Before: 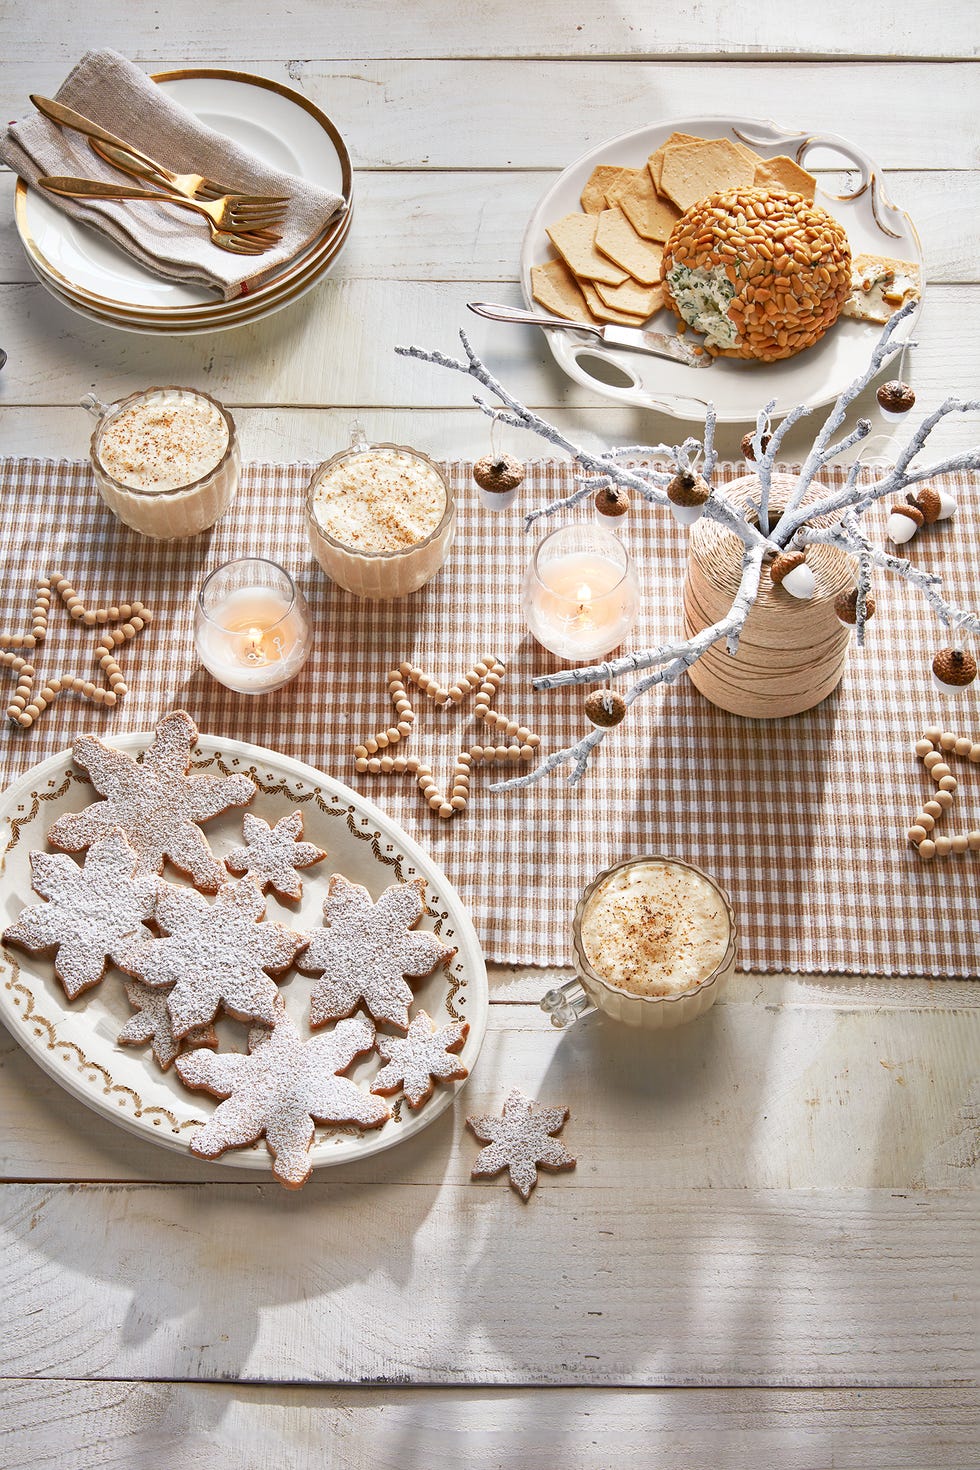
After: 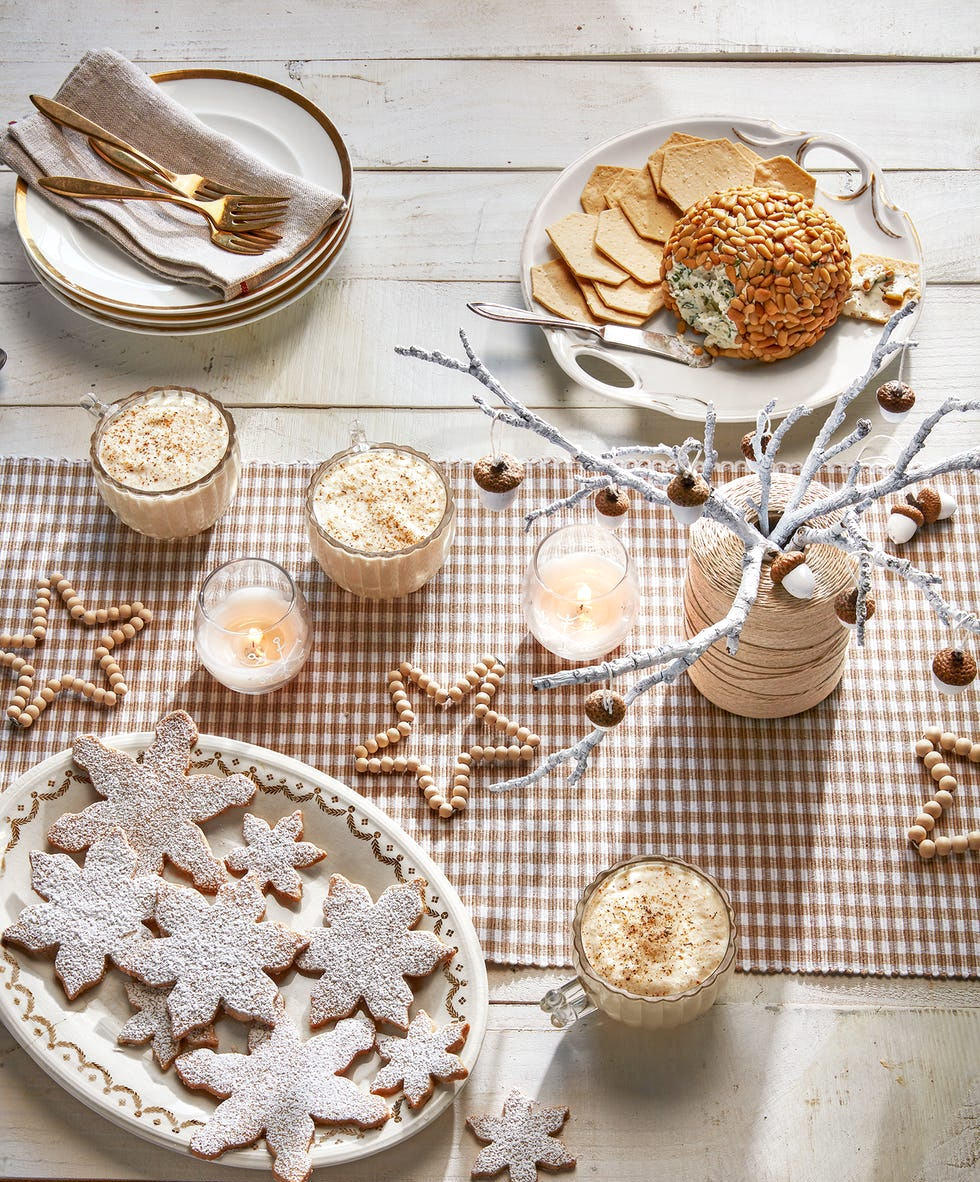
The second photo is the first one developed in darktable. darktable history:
local contrast: on, module defaults
crop: bottom 19.525%
